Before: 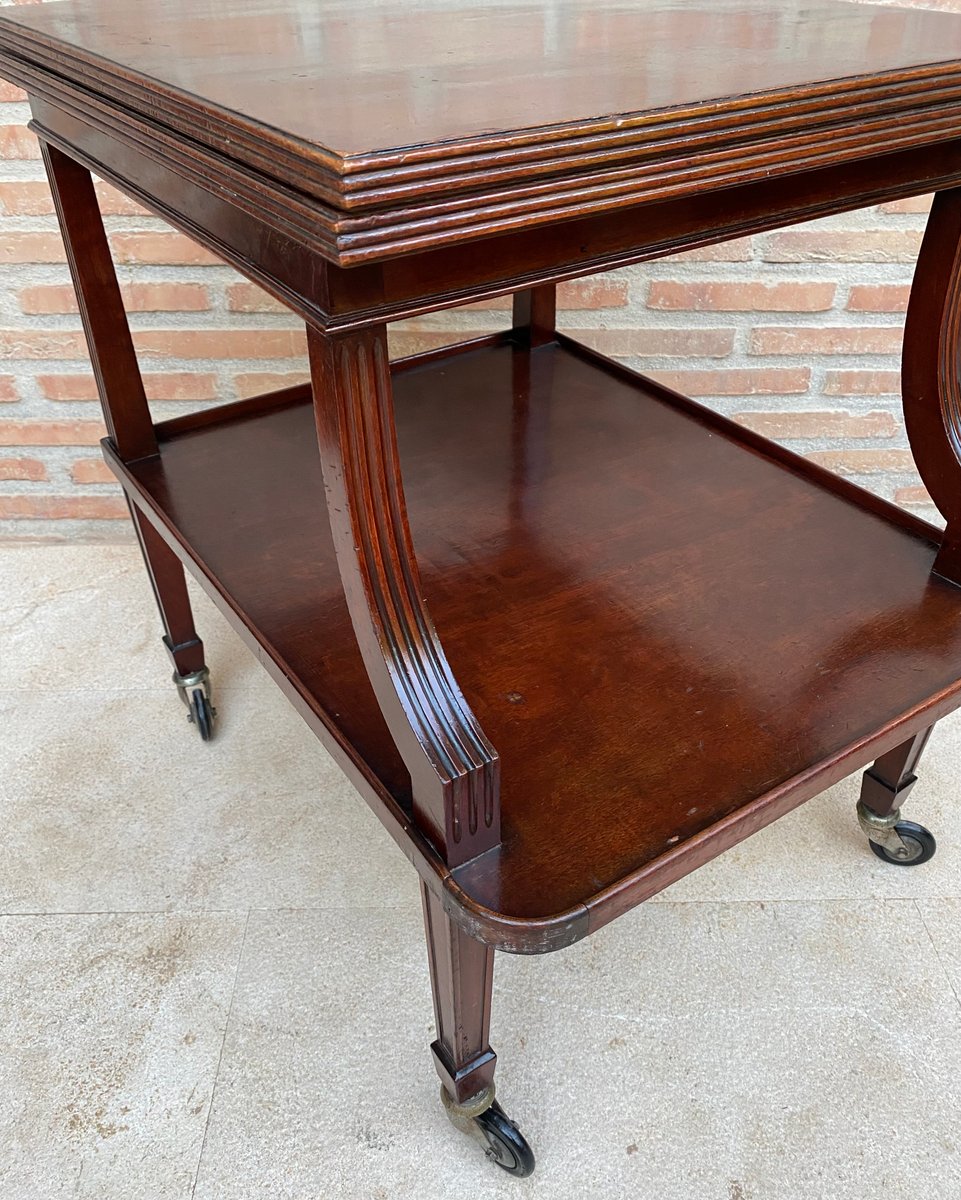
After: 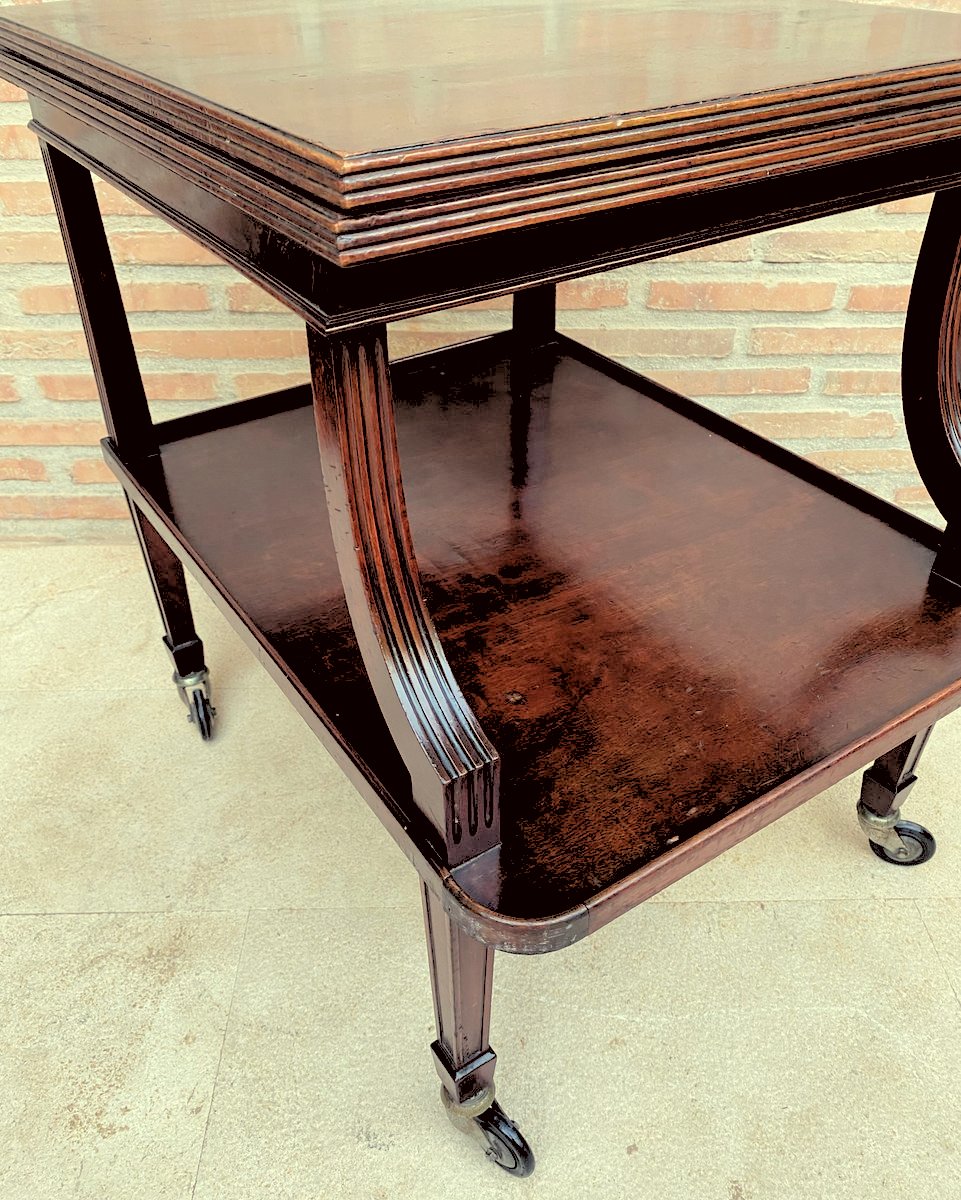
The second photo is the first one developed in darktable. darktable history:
color balance rgb: shadows lift › chroma 2%, shadows lift › hue 263°, highlights gain › chroma 8%, highlights gain › hue 84°, linear chroma grading › global chroma -15%, saturation formula JzAzBz (2021)
color correction: highlights a* -4.98, highlights b* -3.76, shadows a* 3.83, shadows b* 4.08
rgb levels: levels [[0.027, 0.429, 0.996], [0, 0.5, 1], [0, 0.5, 1]]
